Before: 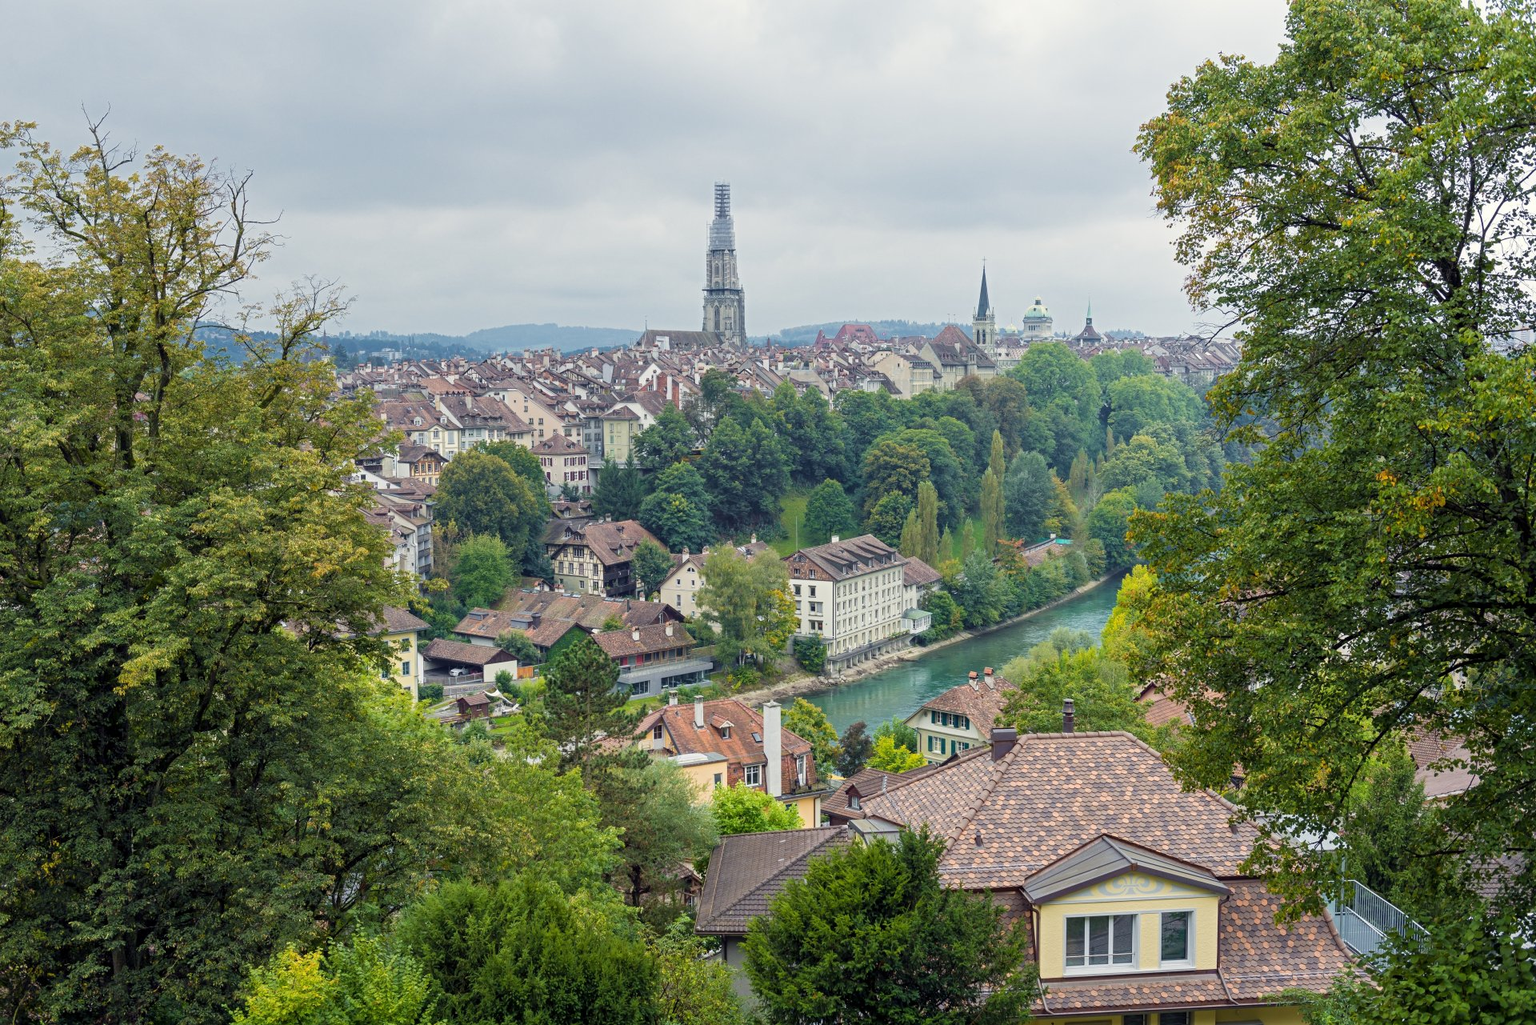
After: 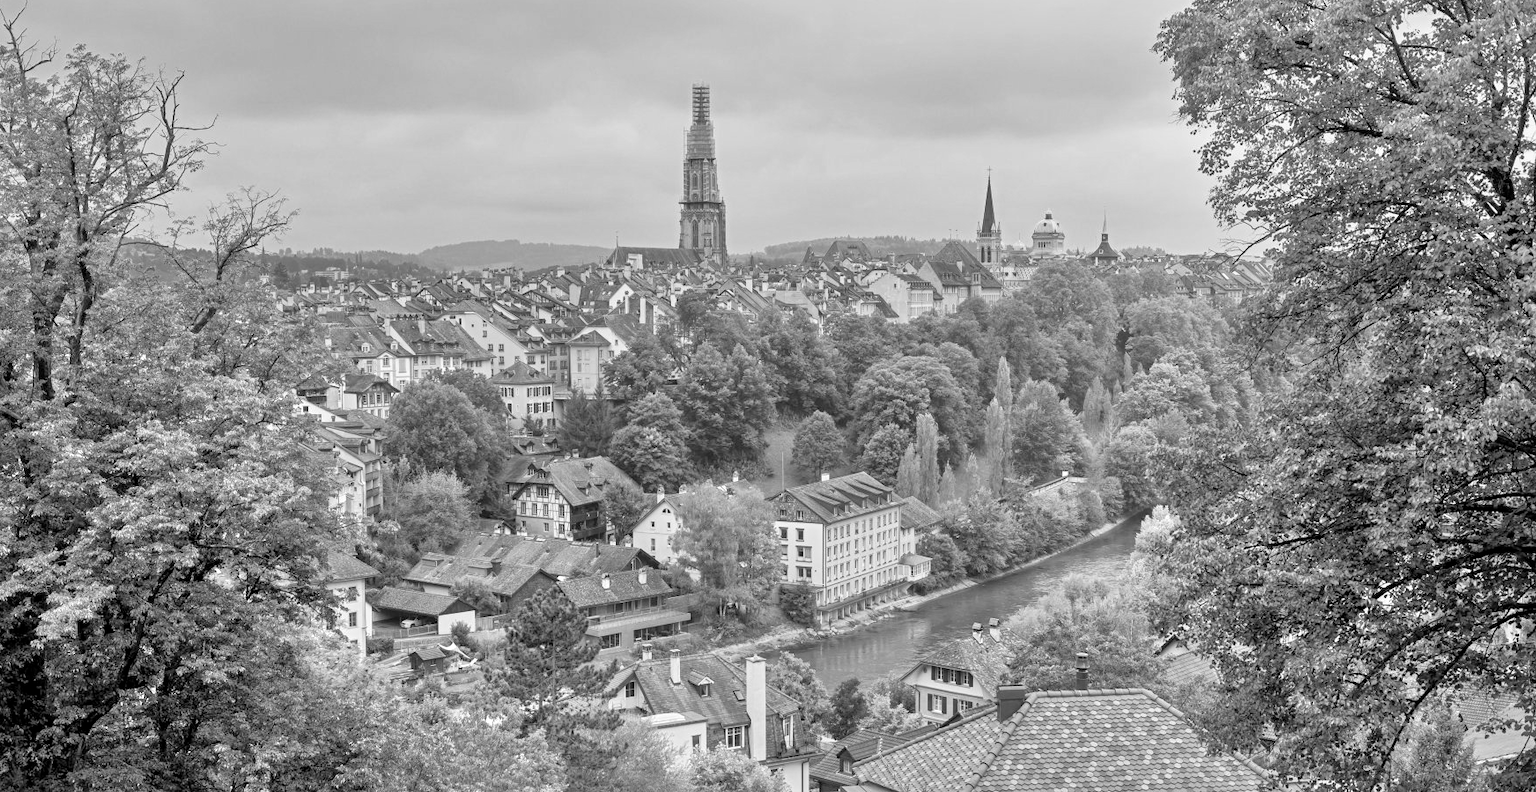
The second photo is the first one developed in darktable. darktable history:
crop: left 5.596%, top 10.314%, right 3.534%, bottom 19.395%
monochrome: a 30.25, b 92.03
tone equalizer: -7 EV 0.15 EV, -6 EV 0.6 EV, -5 EV 1.15 EV, -4 EV 1.33 EV, -3 EV 1.15 EV, -2 EV 0.6 EV, -1 EV 0.15 EV, mask exposure compensation -0.5 EV
local contrast: mode bilateral grid, contrast 20, coarseness 50, detail 132%, midtone range 0.2
